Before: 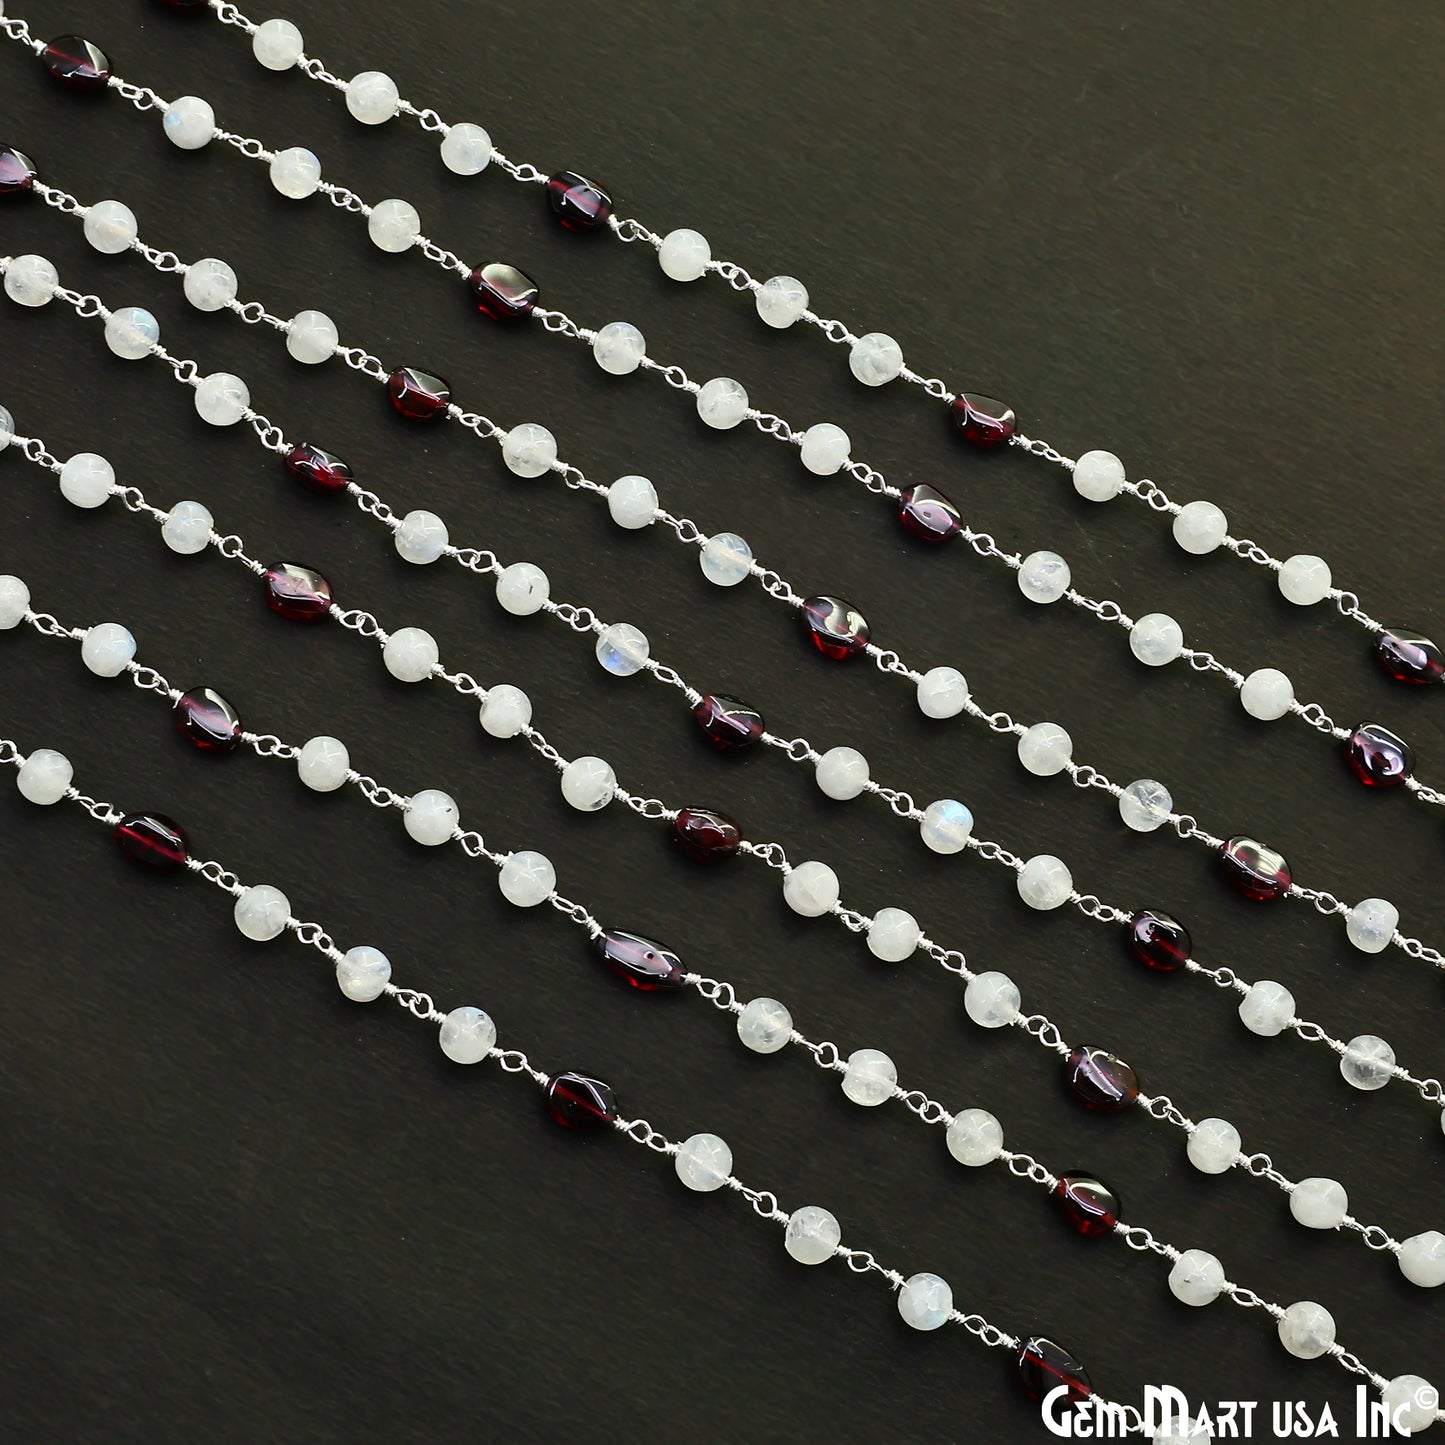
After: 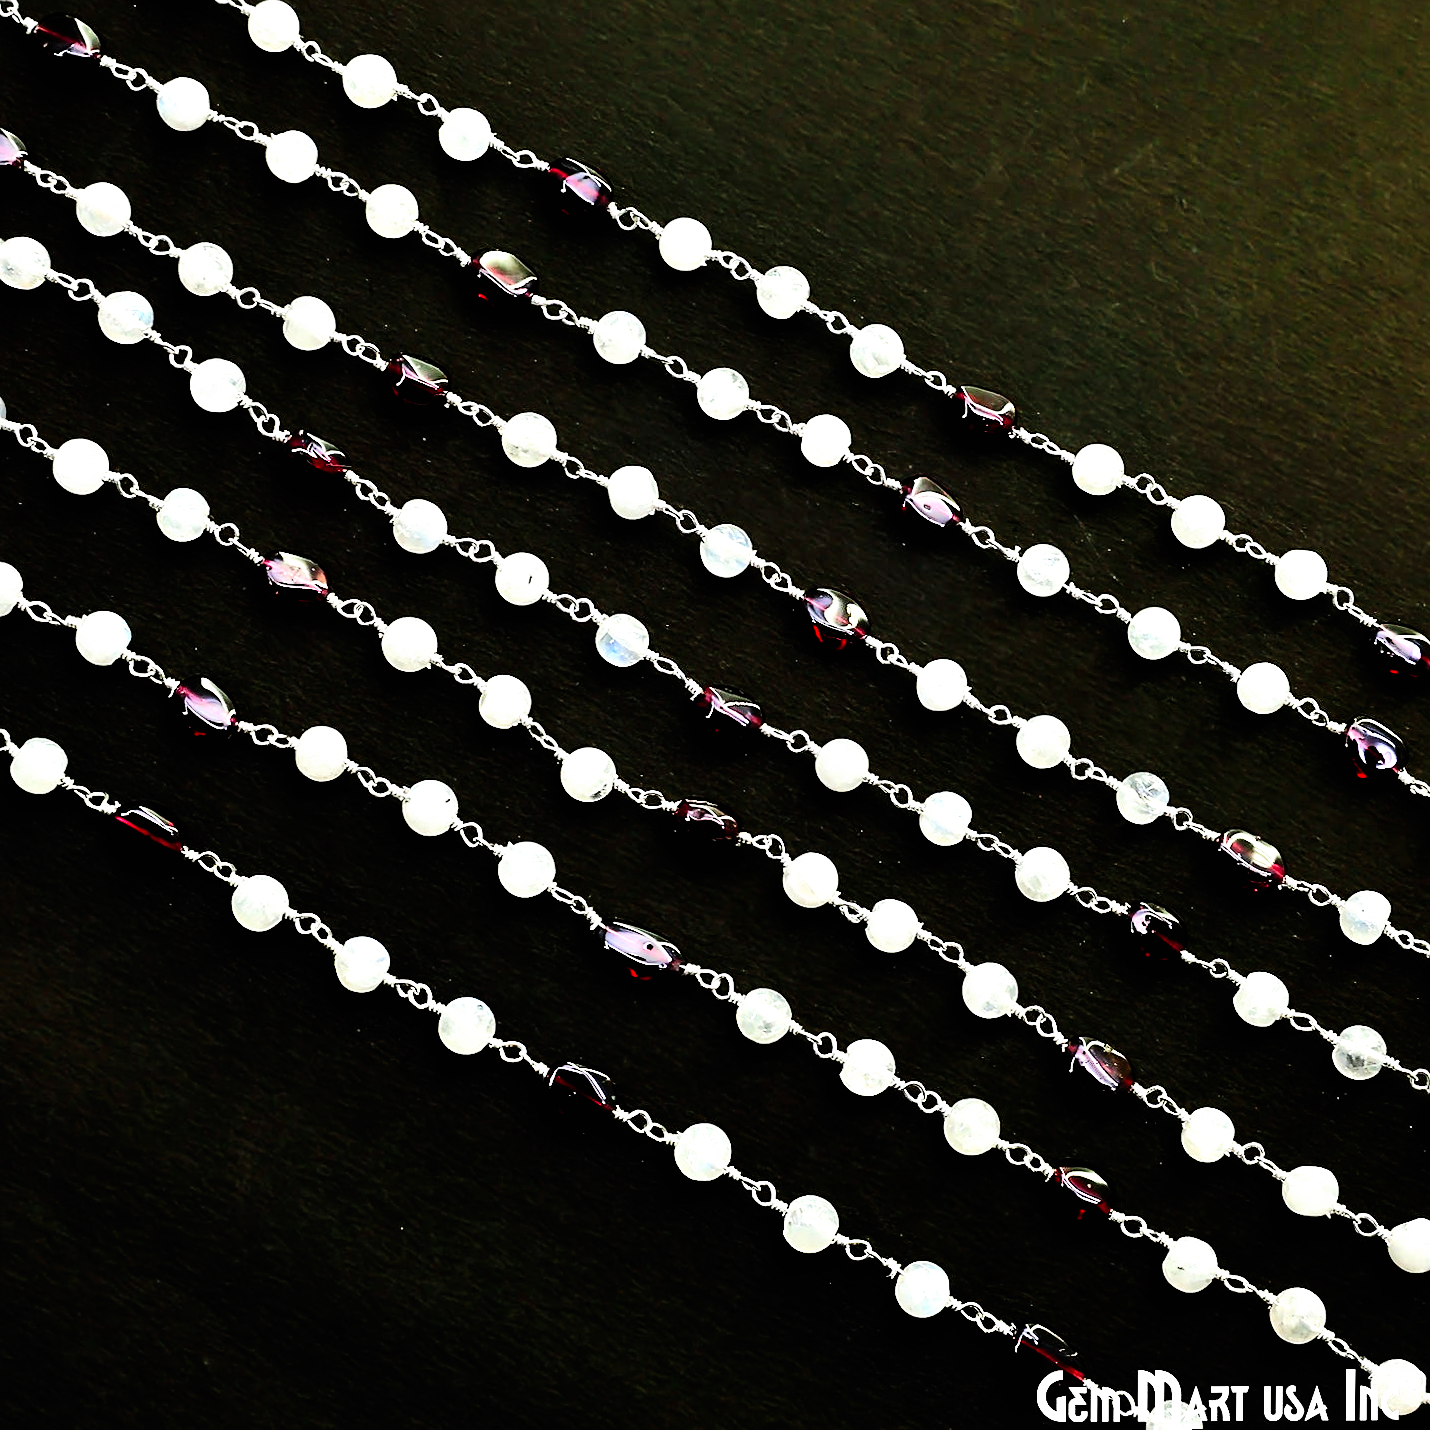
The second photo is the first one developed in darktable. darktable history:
sharpen: on, module defaults
rotate and perspective: rotation 0.174°, lens shift (vertical) 0.013, lens shift (horizontal) 0.019, shear 0.001, automatic cropping original format, crop left 0.007, crop right 0.991, crop top 0.016, crop bottom 0.997
shadows and highlights: highlights color adjustment 0%, low approximation 0.01, soften with gaussian
filmic rgb: black relative exposure -8.2 EV, white relative exposure 2.2 EV, threshold 3 EV, hardness 7.11, latitude 85.74%, contrast 1.696, highlights saturation mix -4%, shadows ↔ highlights balance -2.69%, preserve chrominance no, color science v5 (2021), contrast in shadows safe, contrast in highlights safe, enable highlight reconstruction true
